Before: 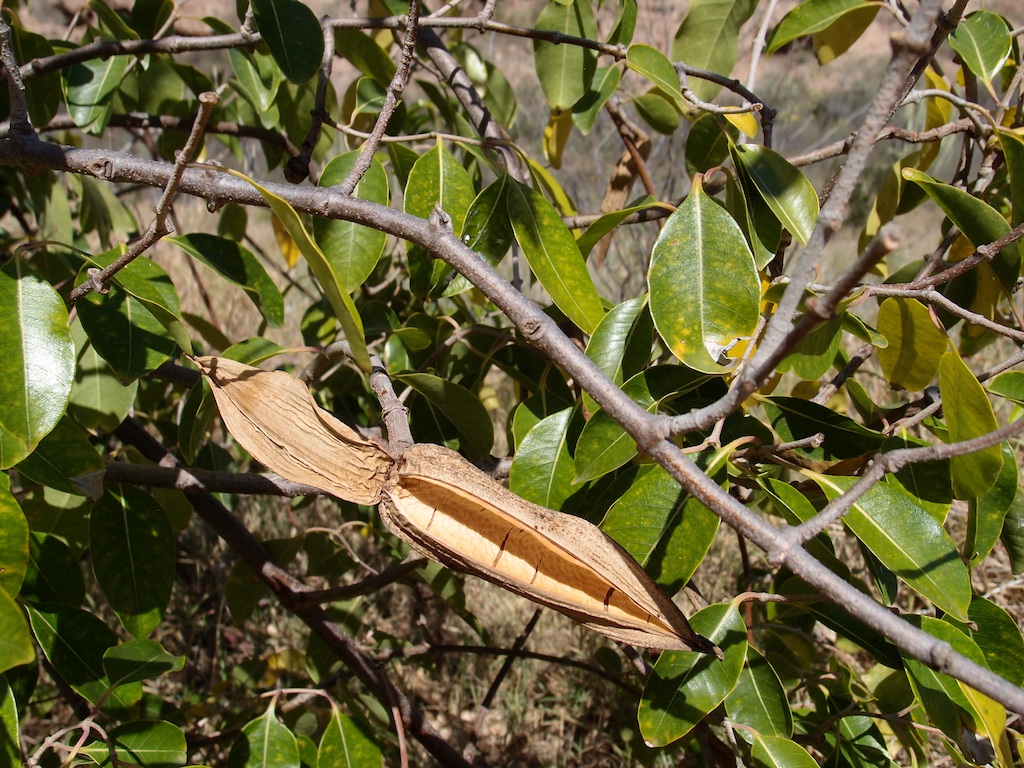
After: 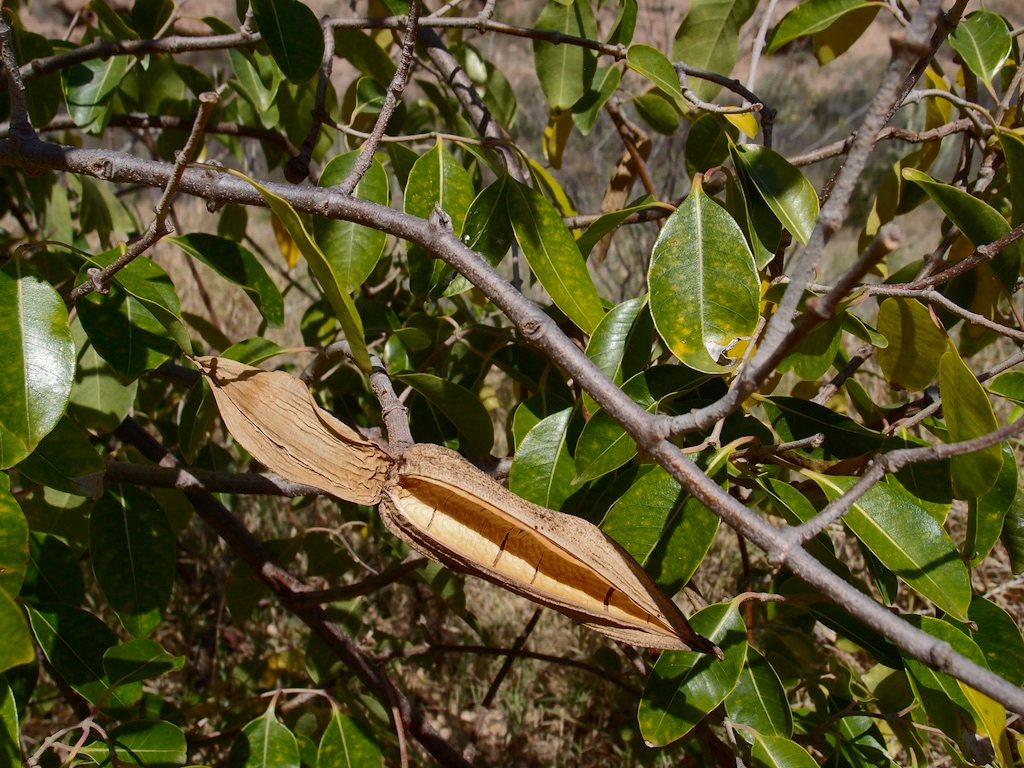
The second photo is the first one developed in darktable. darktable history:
shadows and highlights: shadows 39.92, highlights -59.94
tone curve: curves: ch0 [(0, 0) (0.003, 0.002) (0.011, 0.007) (0.025, 0.015) (0.044, 0.026) (0.069, 0.041) (0.1, 0.059) (0.136, 0.08) (0.177, 0.105) (0.224, 0.132) (0.277, 0.163) (0.335, 0.198) (0.399, 0.253) (0.468, 0.341) (0.543, 0.435) (0.623, 0.532) (0.709, 0.635) (0.801, 0.745) (0.898, 0.873) (1, 1)], color space Lab, independent channels, preserve colors none
